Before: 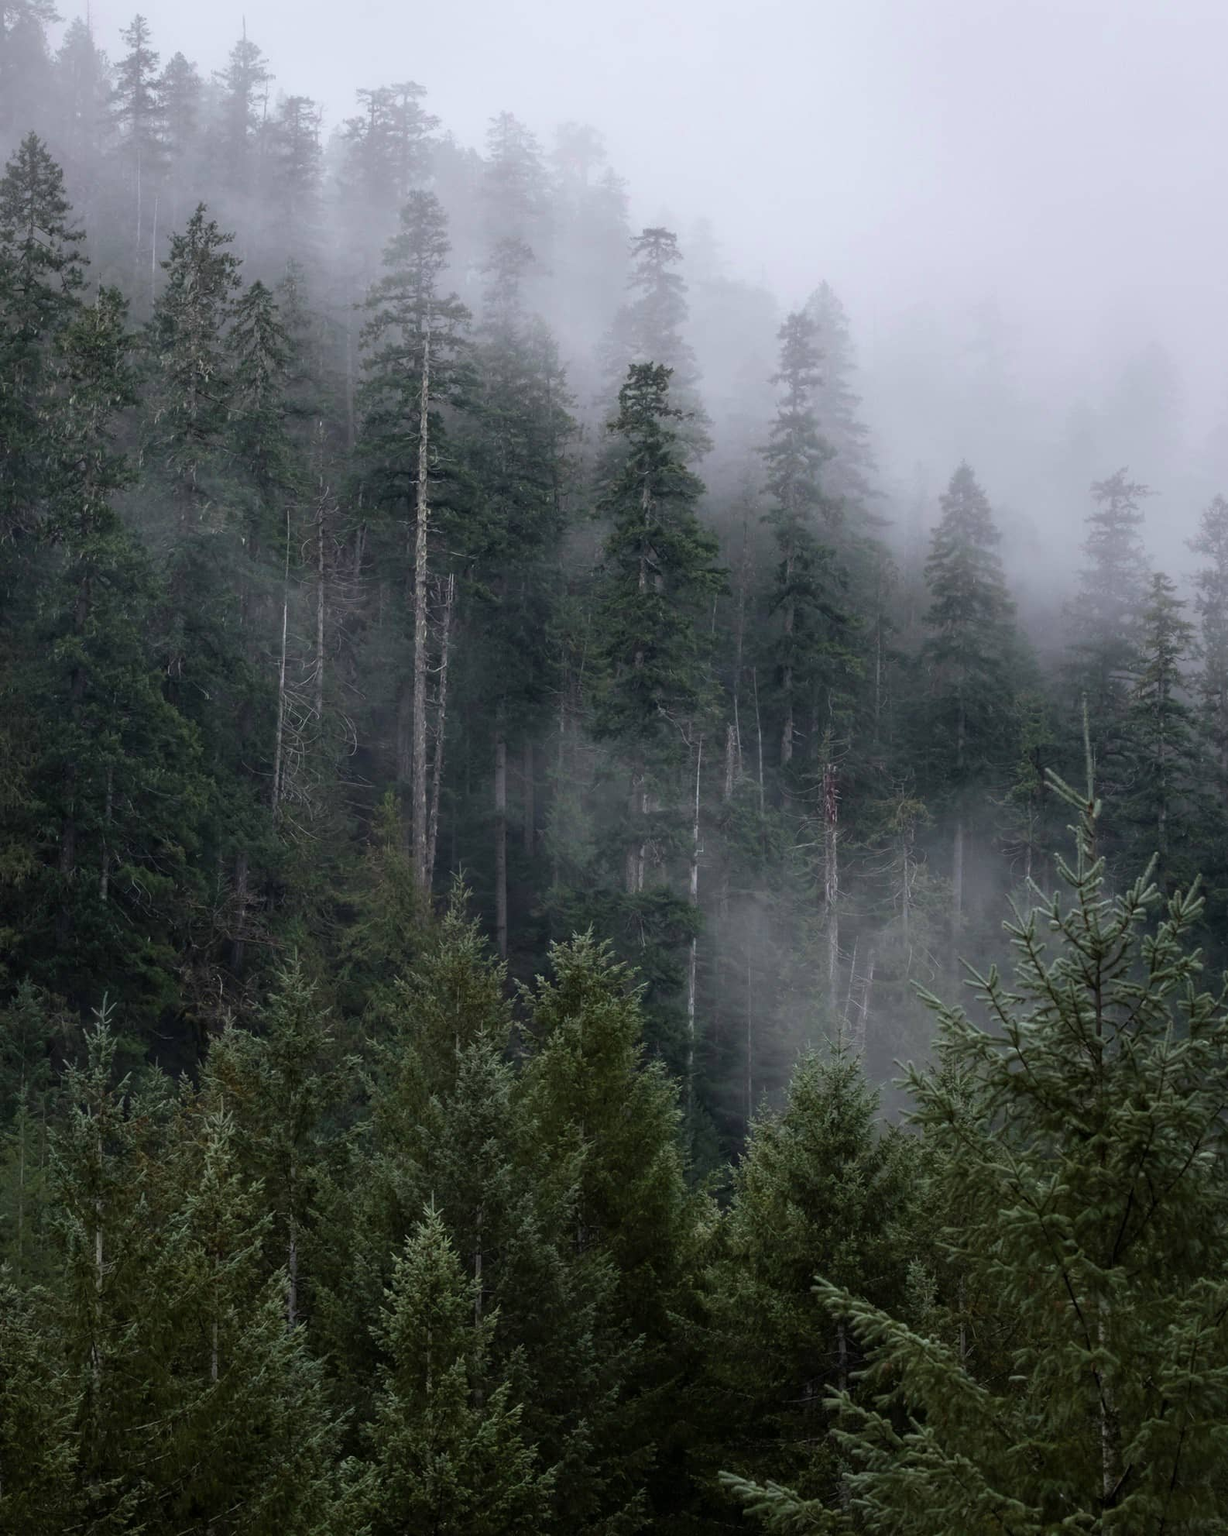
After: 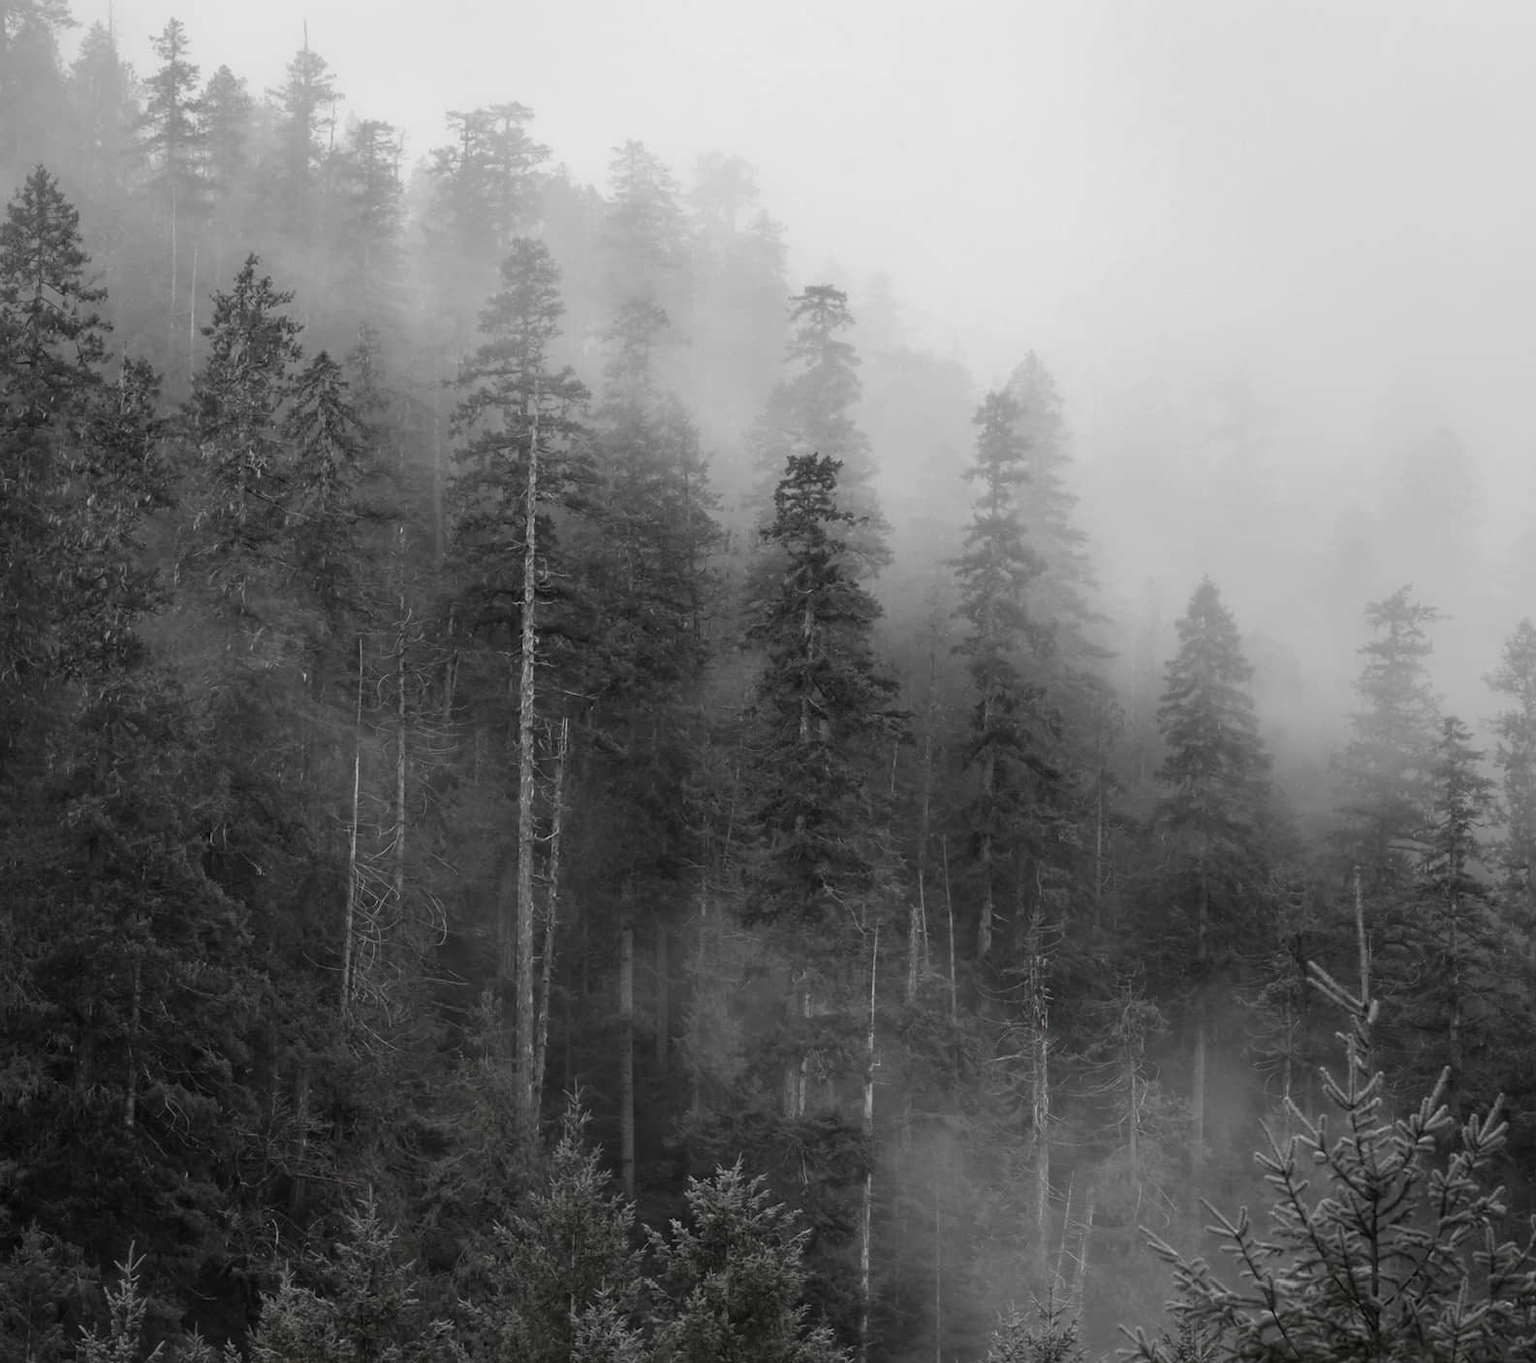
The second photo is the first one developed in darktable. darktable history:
color zones: curves: ch1 [(0, 0.831) (0.08, 0.771) (0.157, 0.268) (0.241, 0.207) (0.562, -0.005) (0.714, -0.013) (0.876, 0.01) (1, 0.831)], mix 23.72%
crop: right 0.001%, bottom 29.025%
